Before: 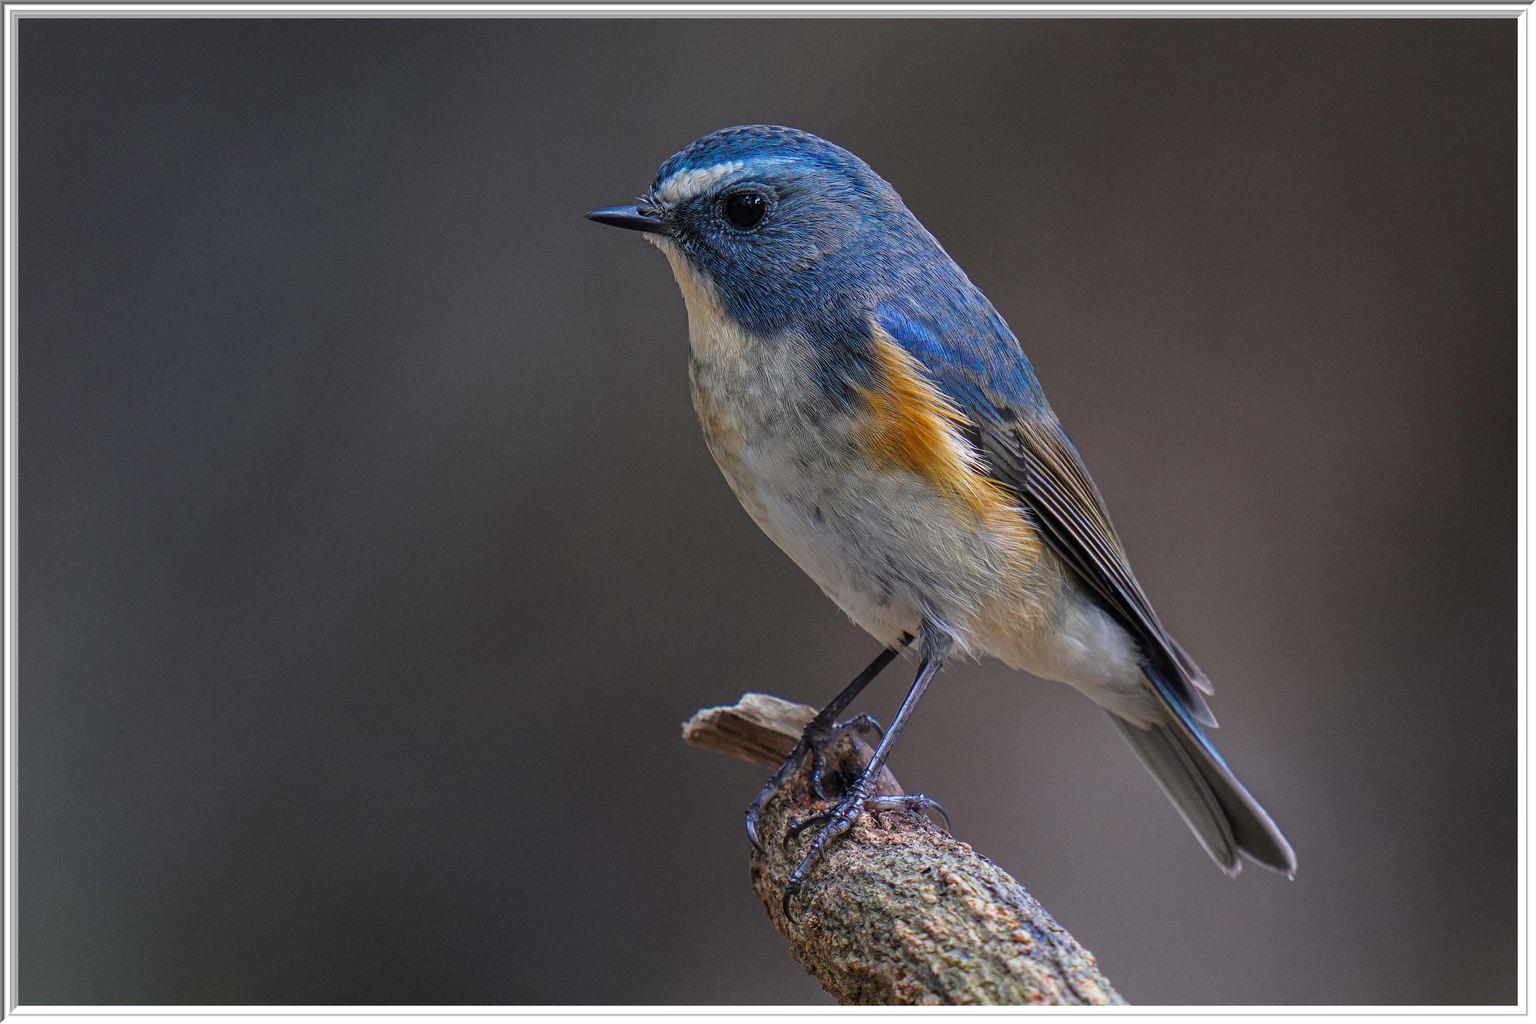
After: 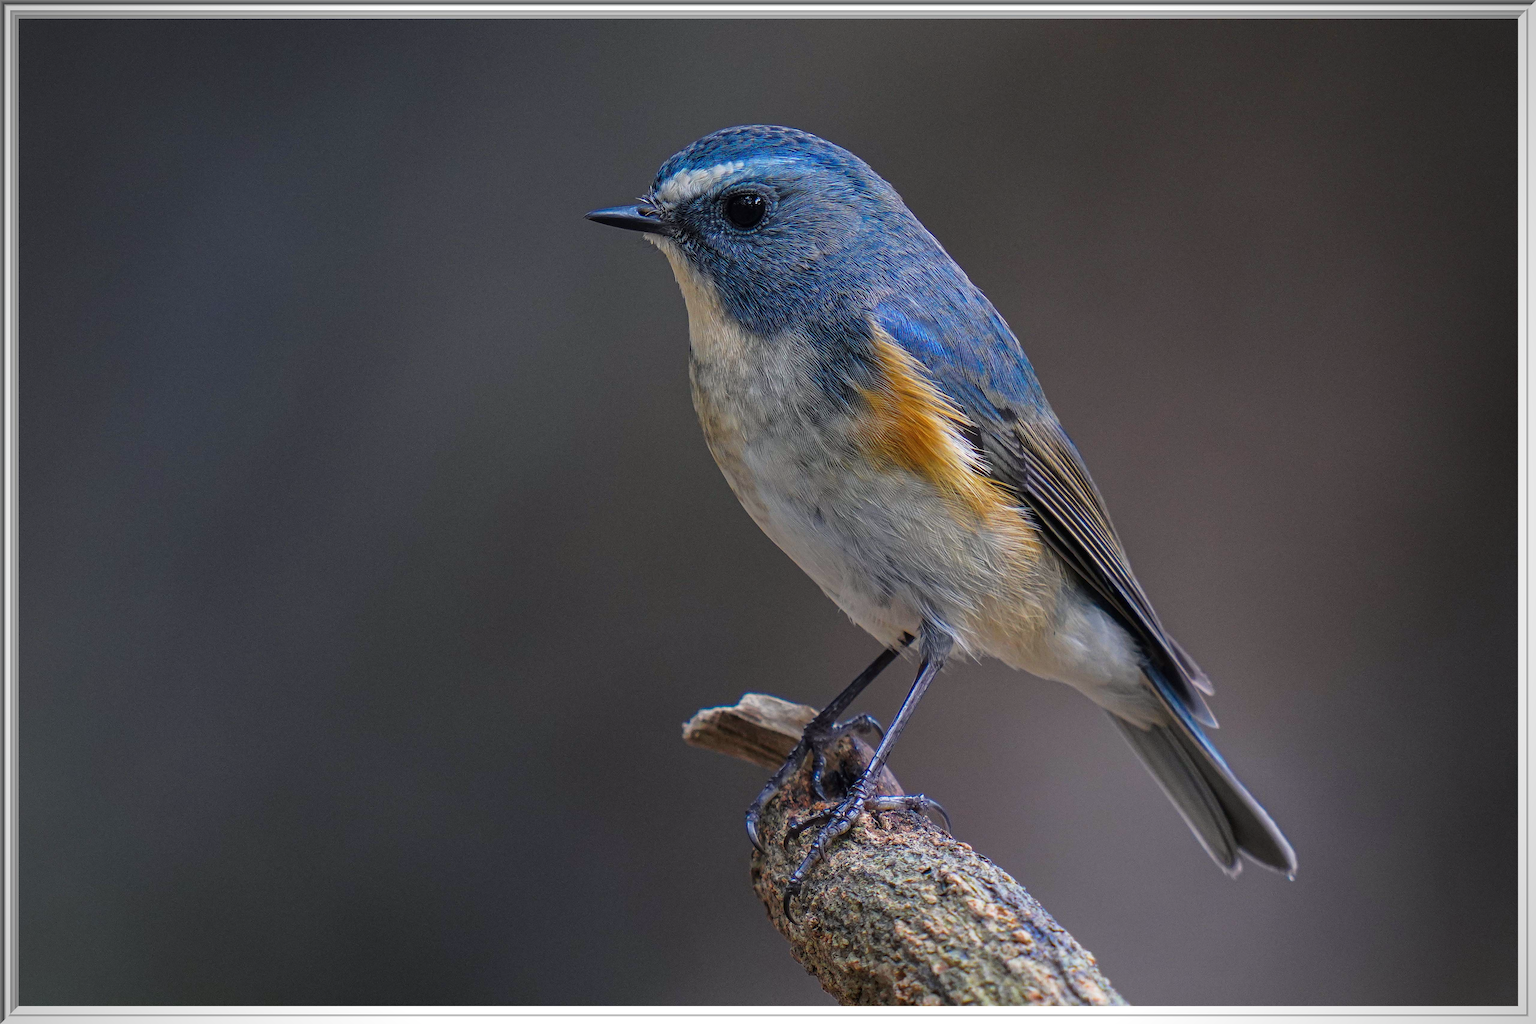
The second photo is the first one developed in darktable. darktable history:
color balance rgb: shadows lift › chroma 2.064%, shadows lift › hue 247.26°, perceptual saturation grading › global saturation 0.524%
vignetting: on, module defaults
